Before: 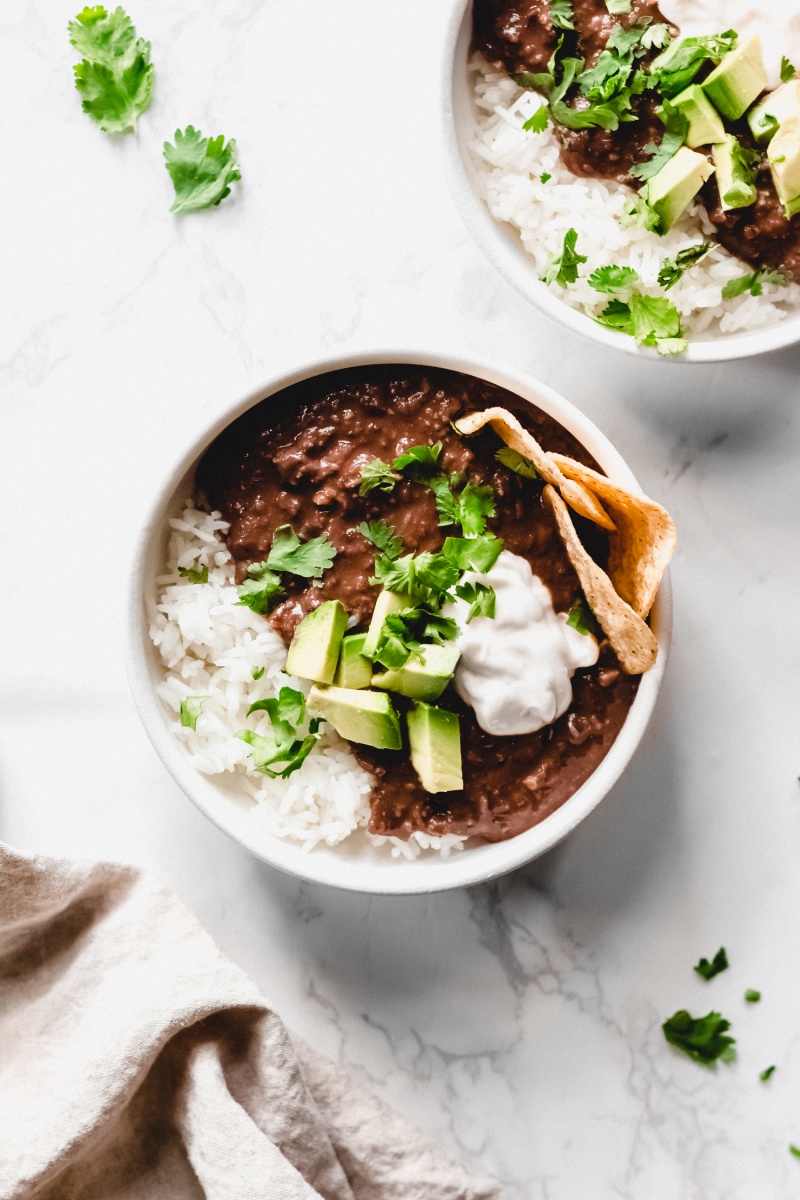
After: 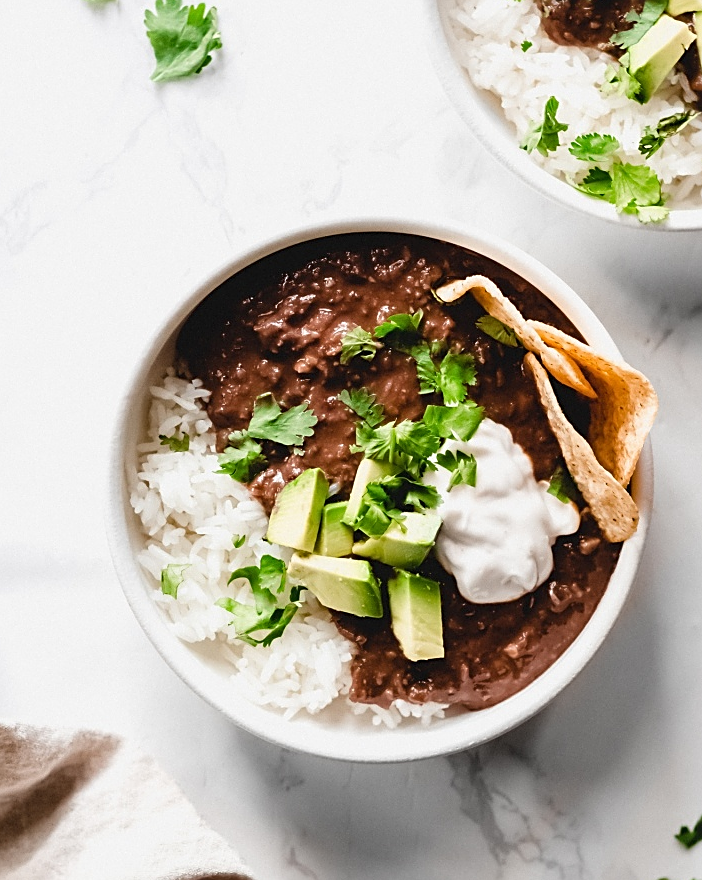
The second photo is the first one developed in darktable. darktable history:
sharpen: on, module defaults
crop and rotate: left 2.38%, top 11.005%, right 9.793%, bottom 15.606%
